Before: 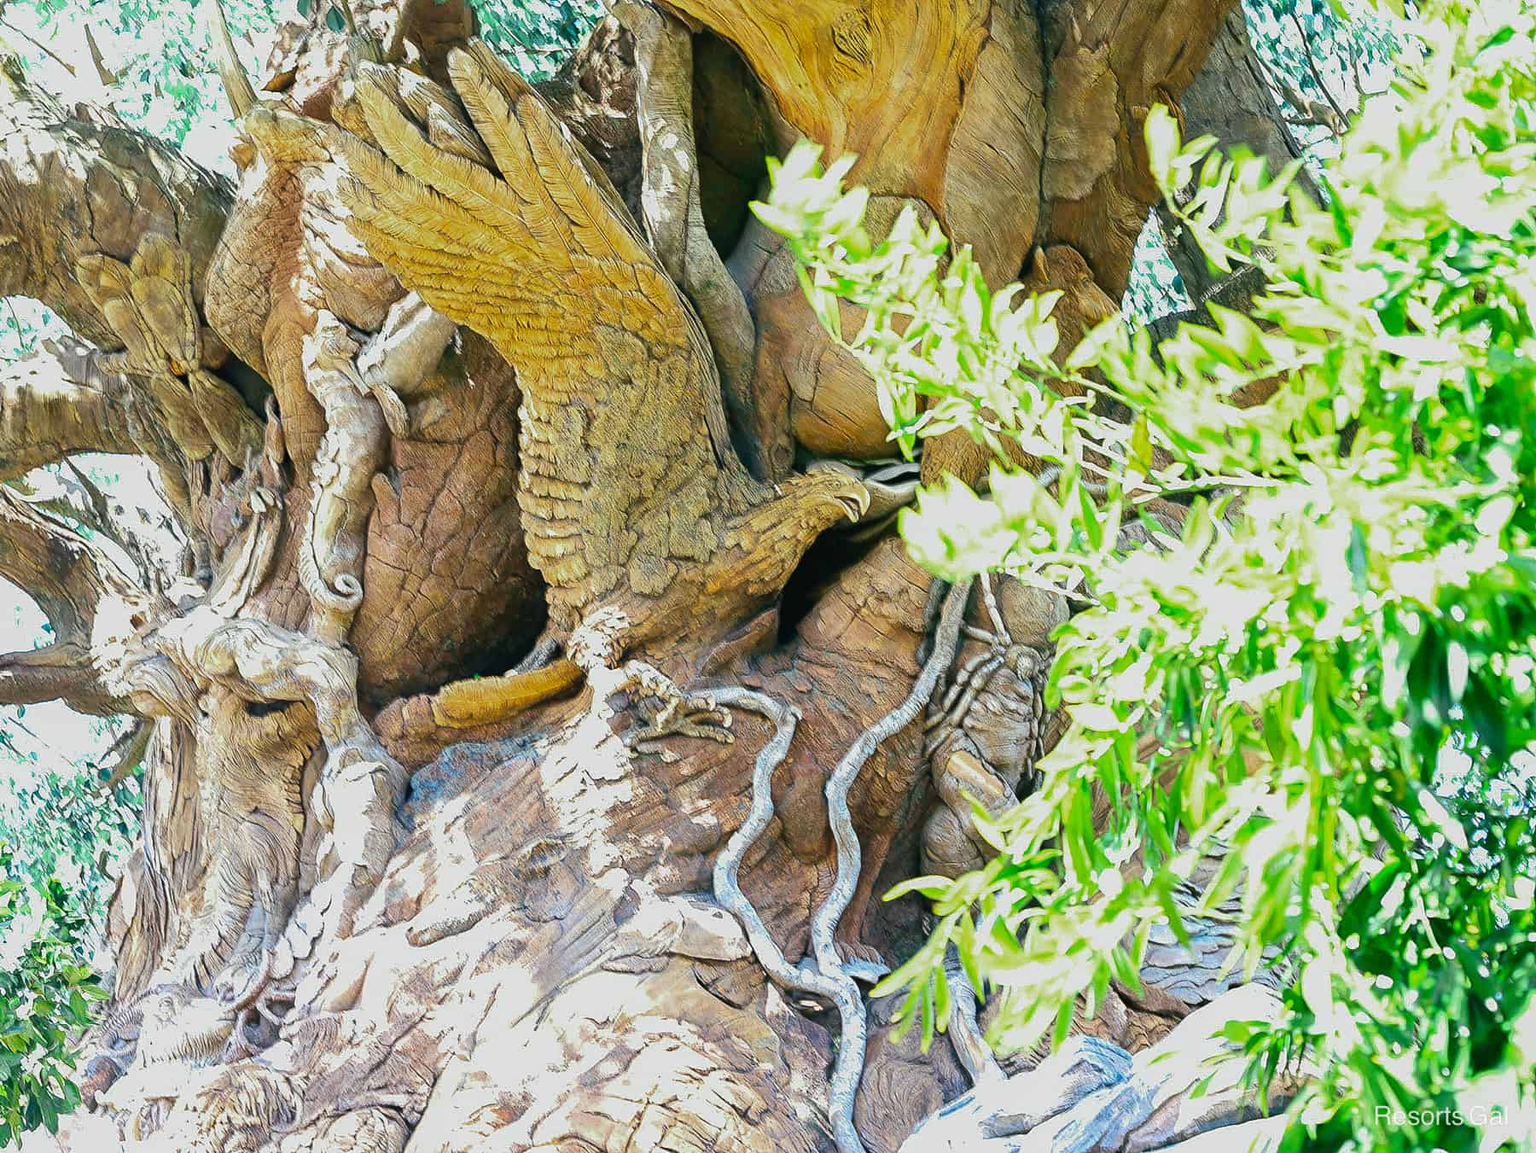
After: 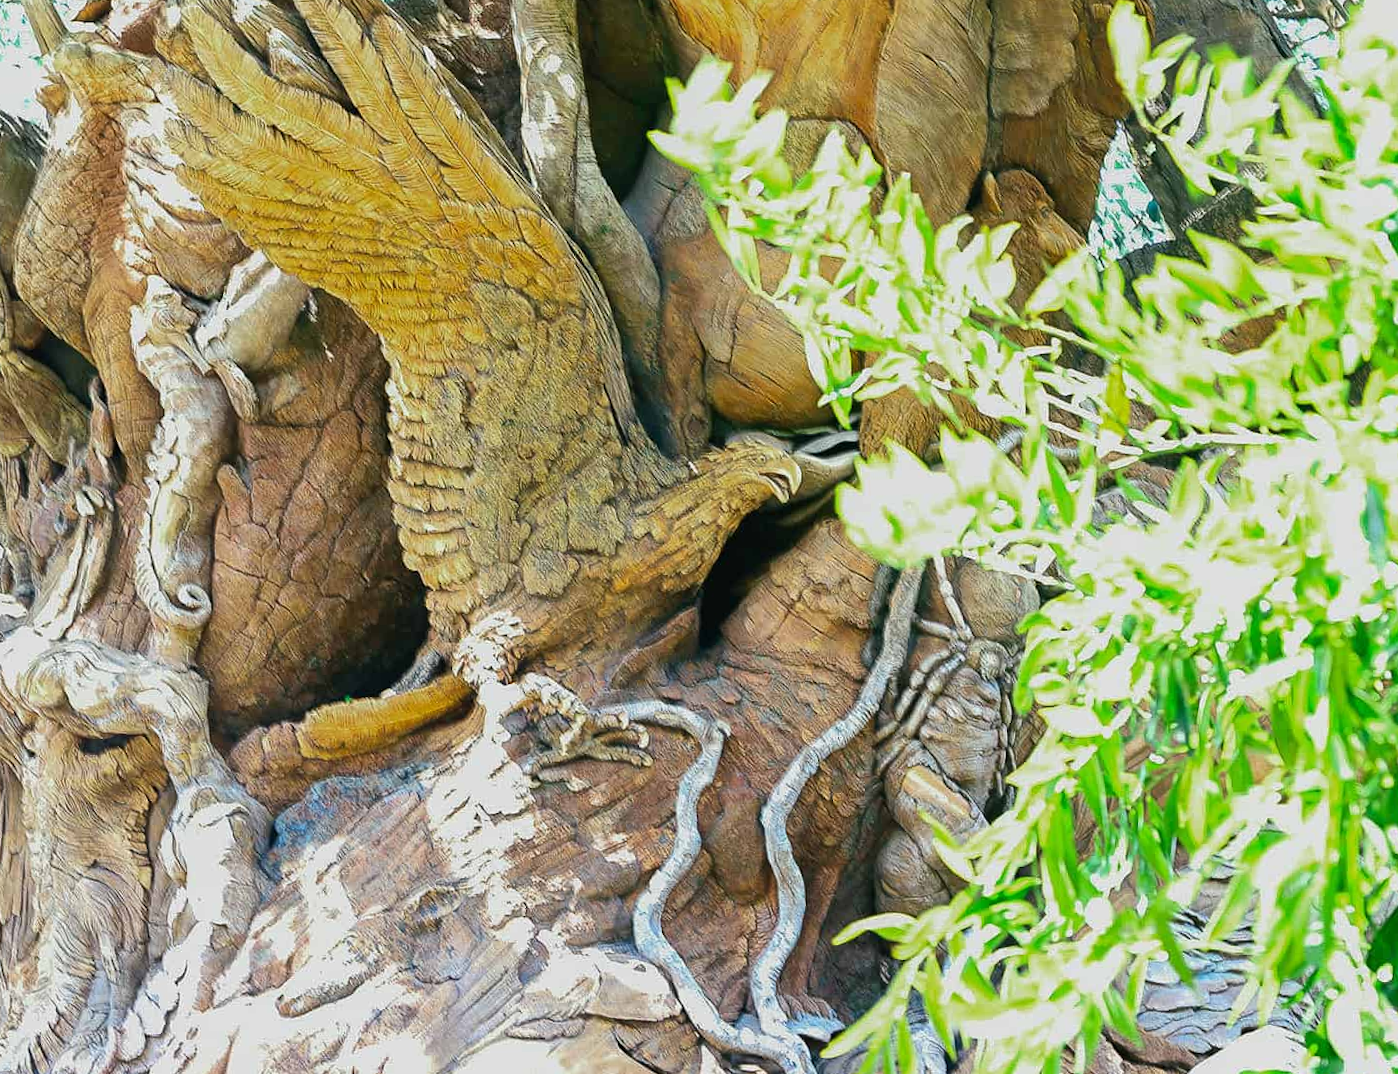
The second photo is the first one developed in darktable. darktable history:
crop: left 11.225%, top 5.381%, right 9.565%, bottom 10.314%
rotate and perspective: rotation -2°, crop left 0.022, crop right 0.978, crop top 0.049, crop bottom 0.951
